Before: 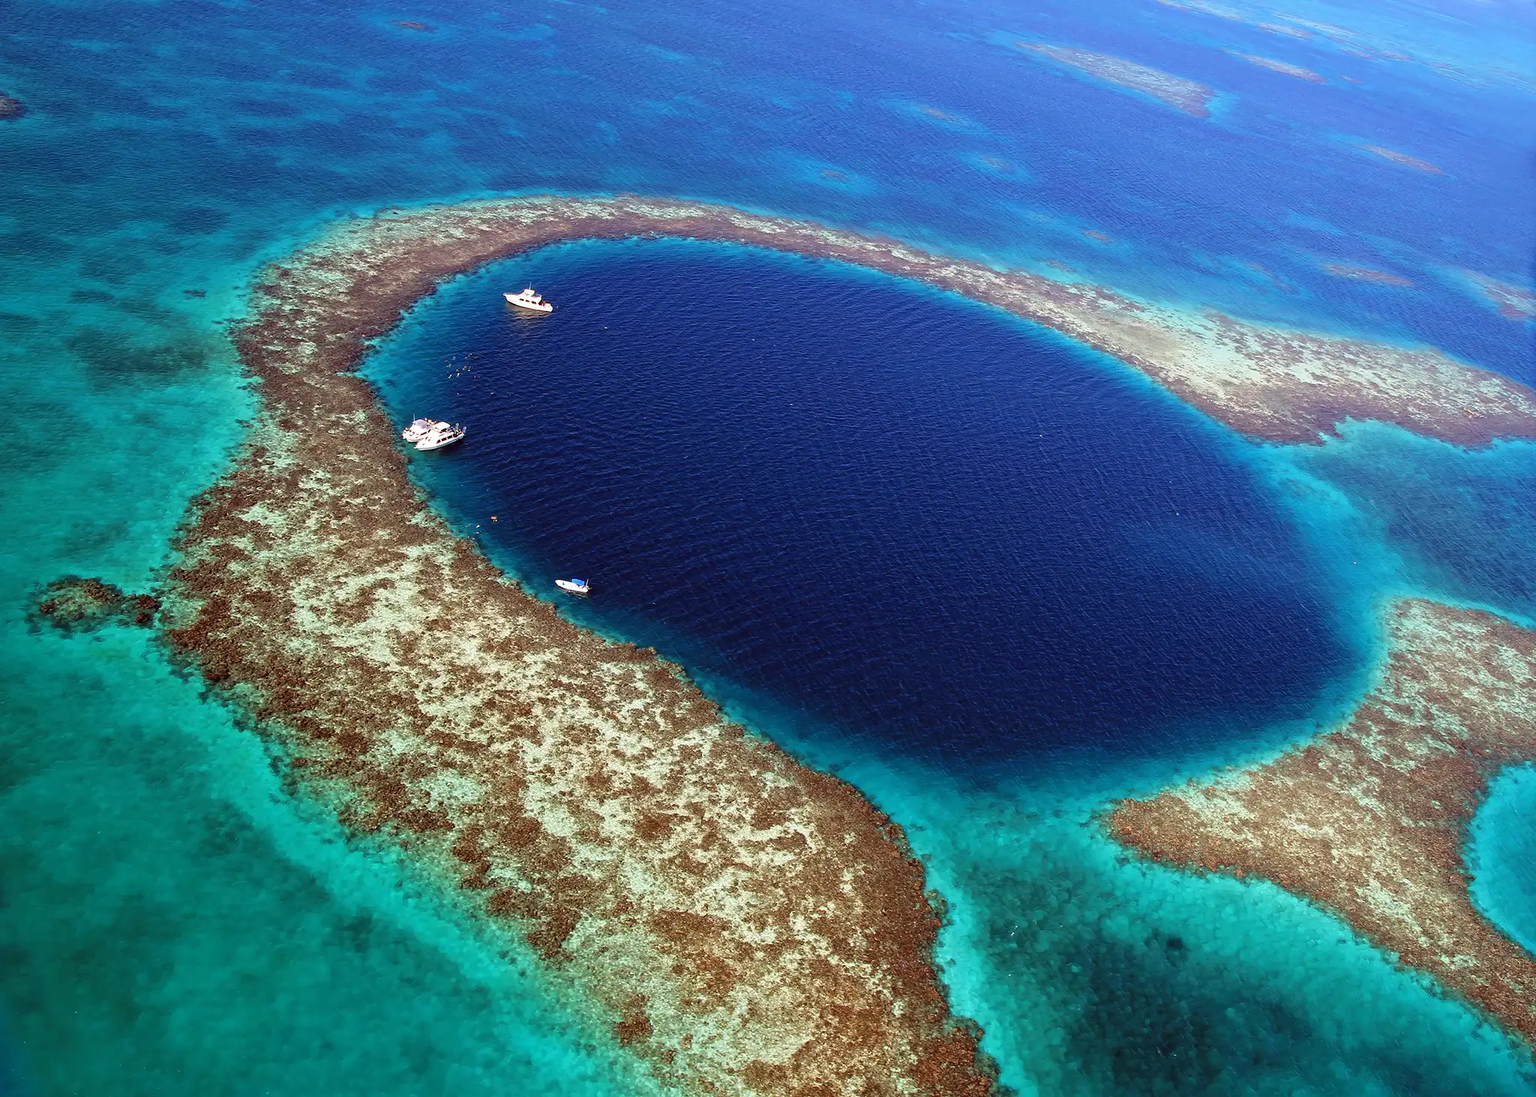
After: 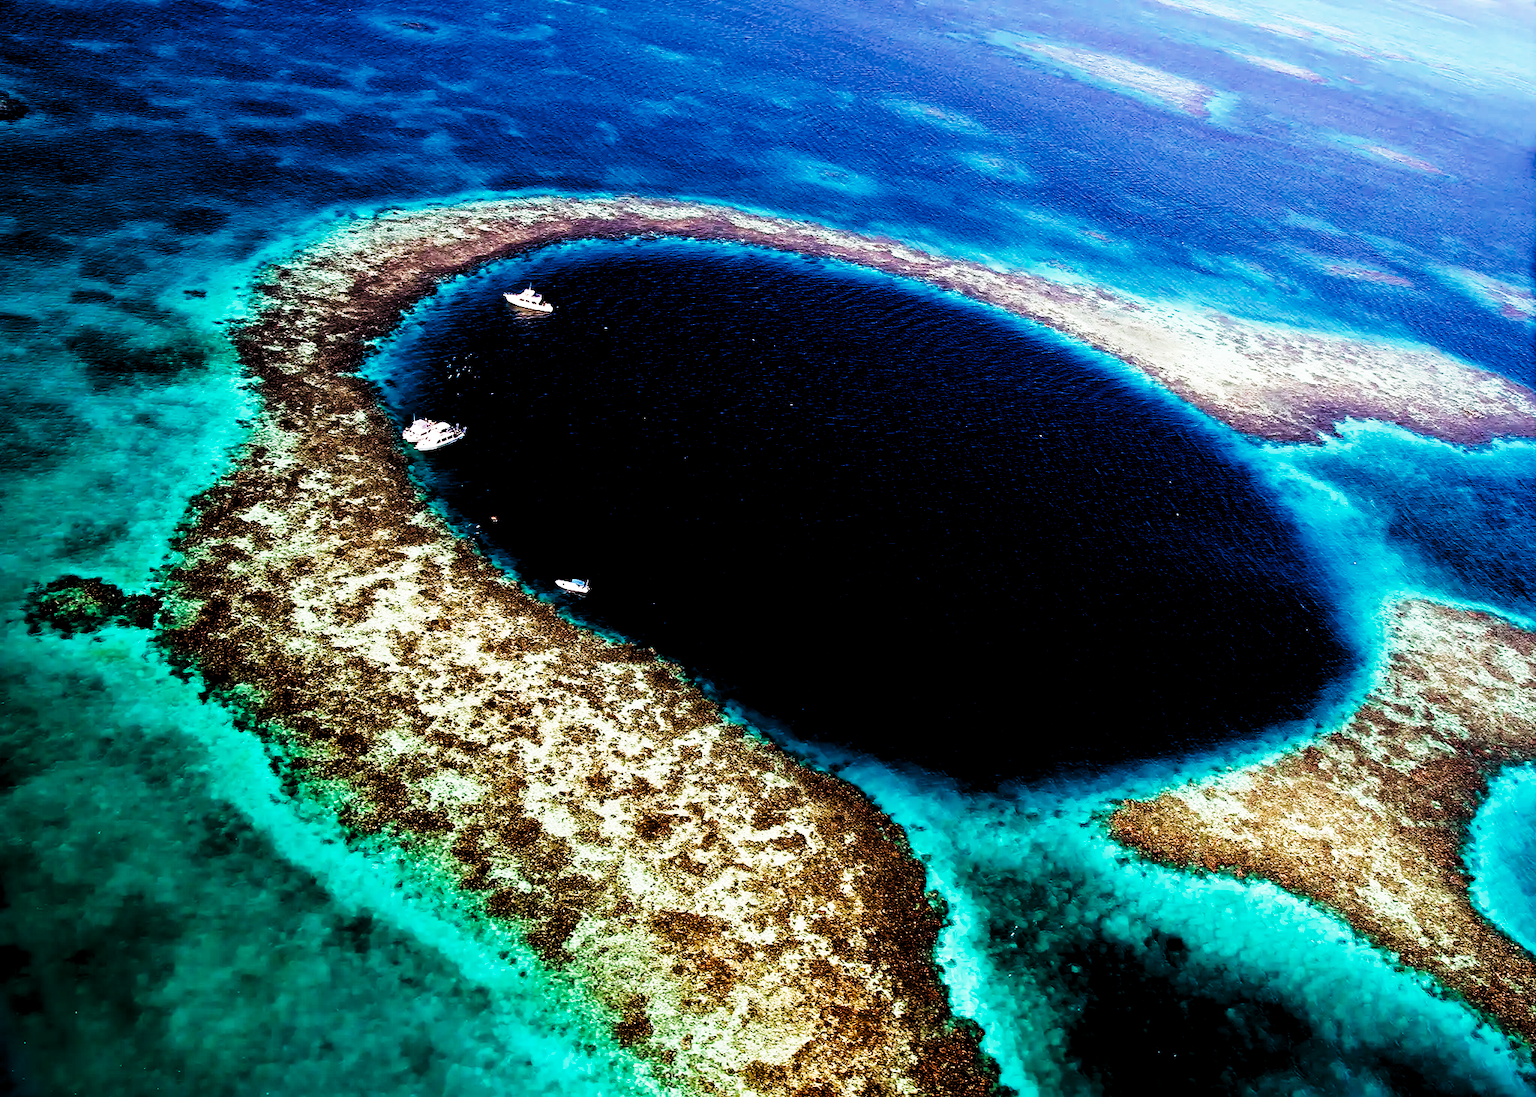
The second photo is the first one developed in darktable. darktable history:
tone curve: curves: ch0 [(0, 0) (0.003, 0.001) (0.011, 0.005) (0.025, 0.009) (0.044, 0.014) (0.069, 0.018) (0.1, 0.025) (0.136, 0.029) (0.177, 0.042) (0.224, 0.064) (0.277, 0.107) (0.335, 0.182) (0.399, 0.3) (0.468, 0.462) (0.543, 0.639) (0.623, 0.802) (0.709, 0.916) (0.801, 0.963) (0.898, 0.988) (1, 1)], preserve colors none
levels: levels [0.116, 0.574, 1]
